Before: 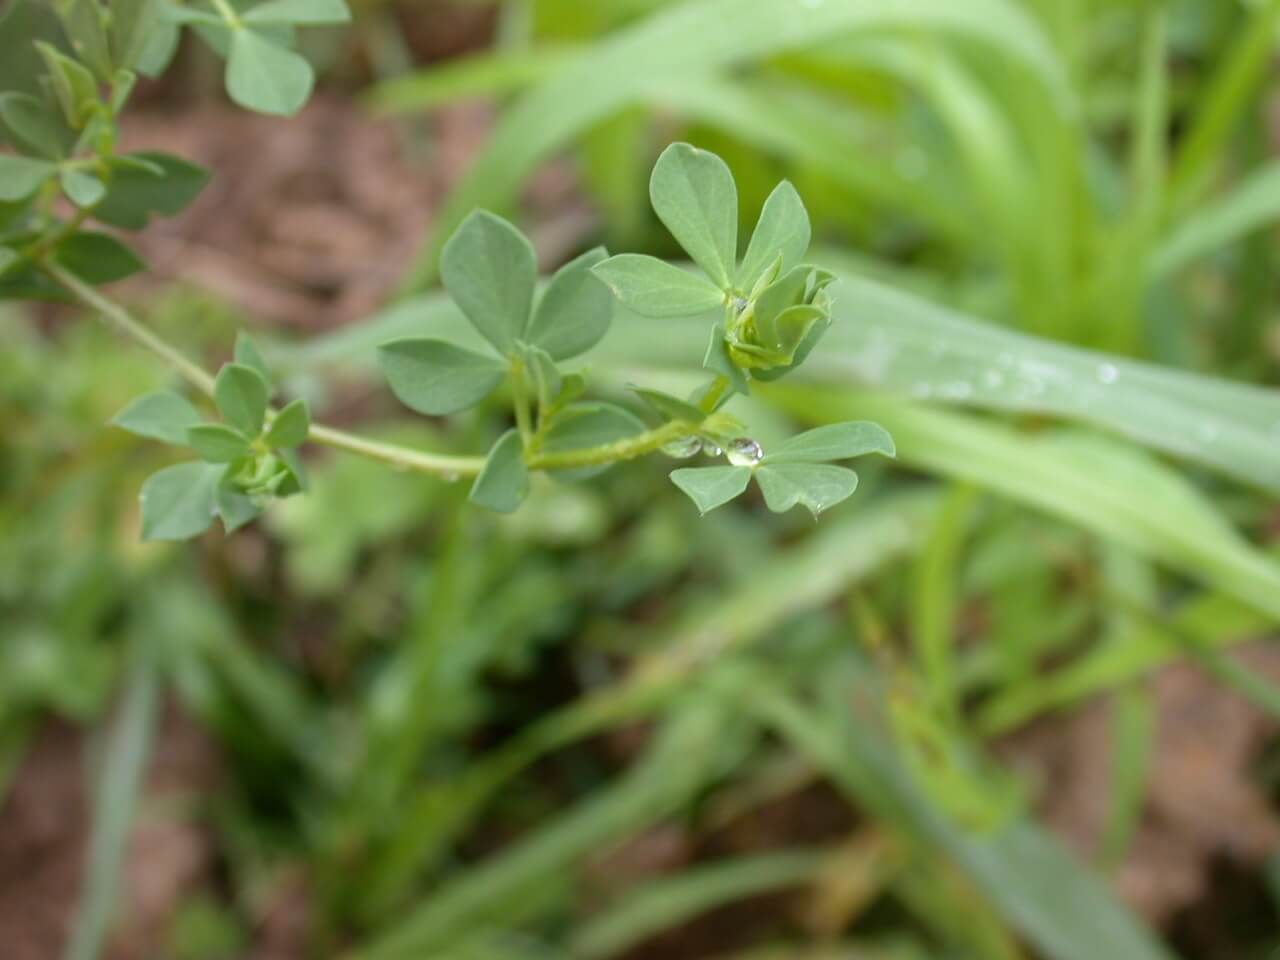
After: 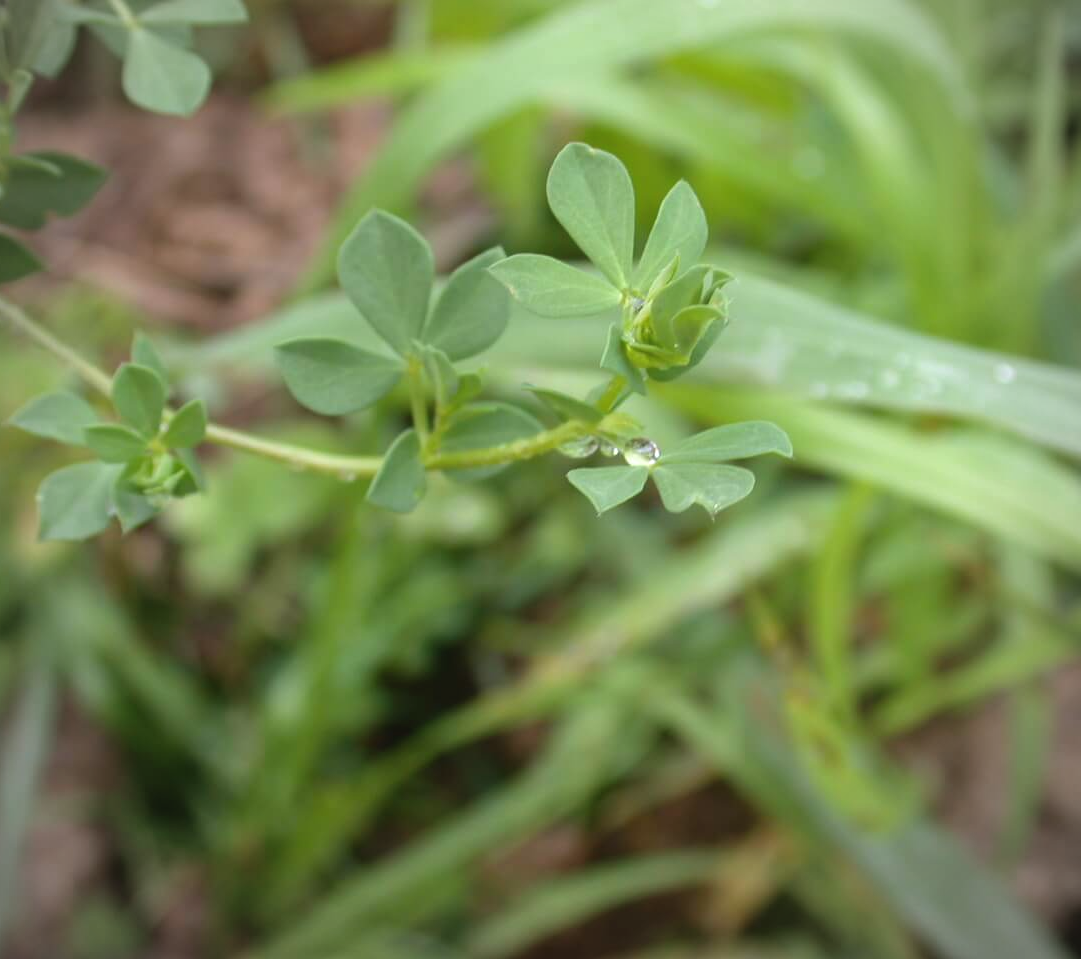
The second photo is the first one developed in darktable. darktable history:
tone equalizer: on, module defaults
vignetting: brightness -0.27, center (-0.033, -0.038)
crop: left 8.088%, right 7.432%
exposure: black level correction -0.004, exposure 0.031 EV, compensate highlight preservation false
